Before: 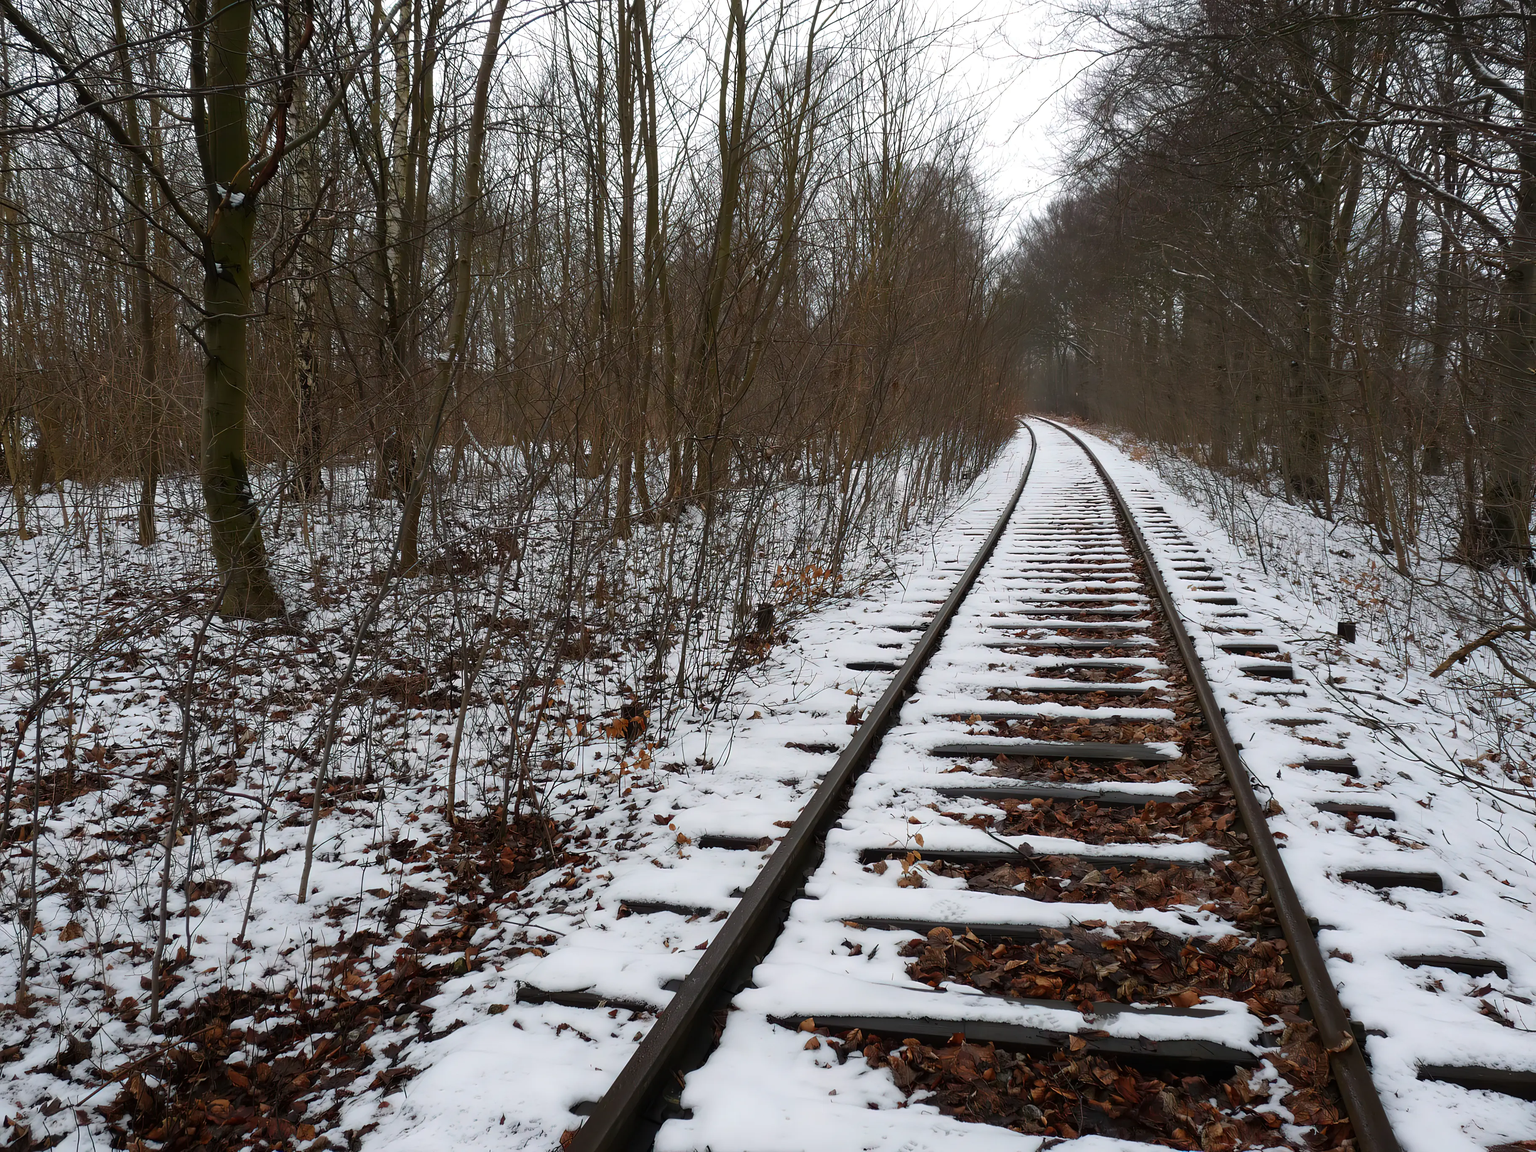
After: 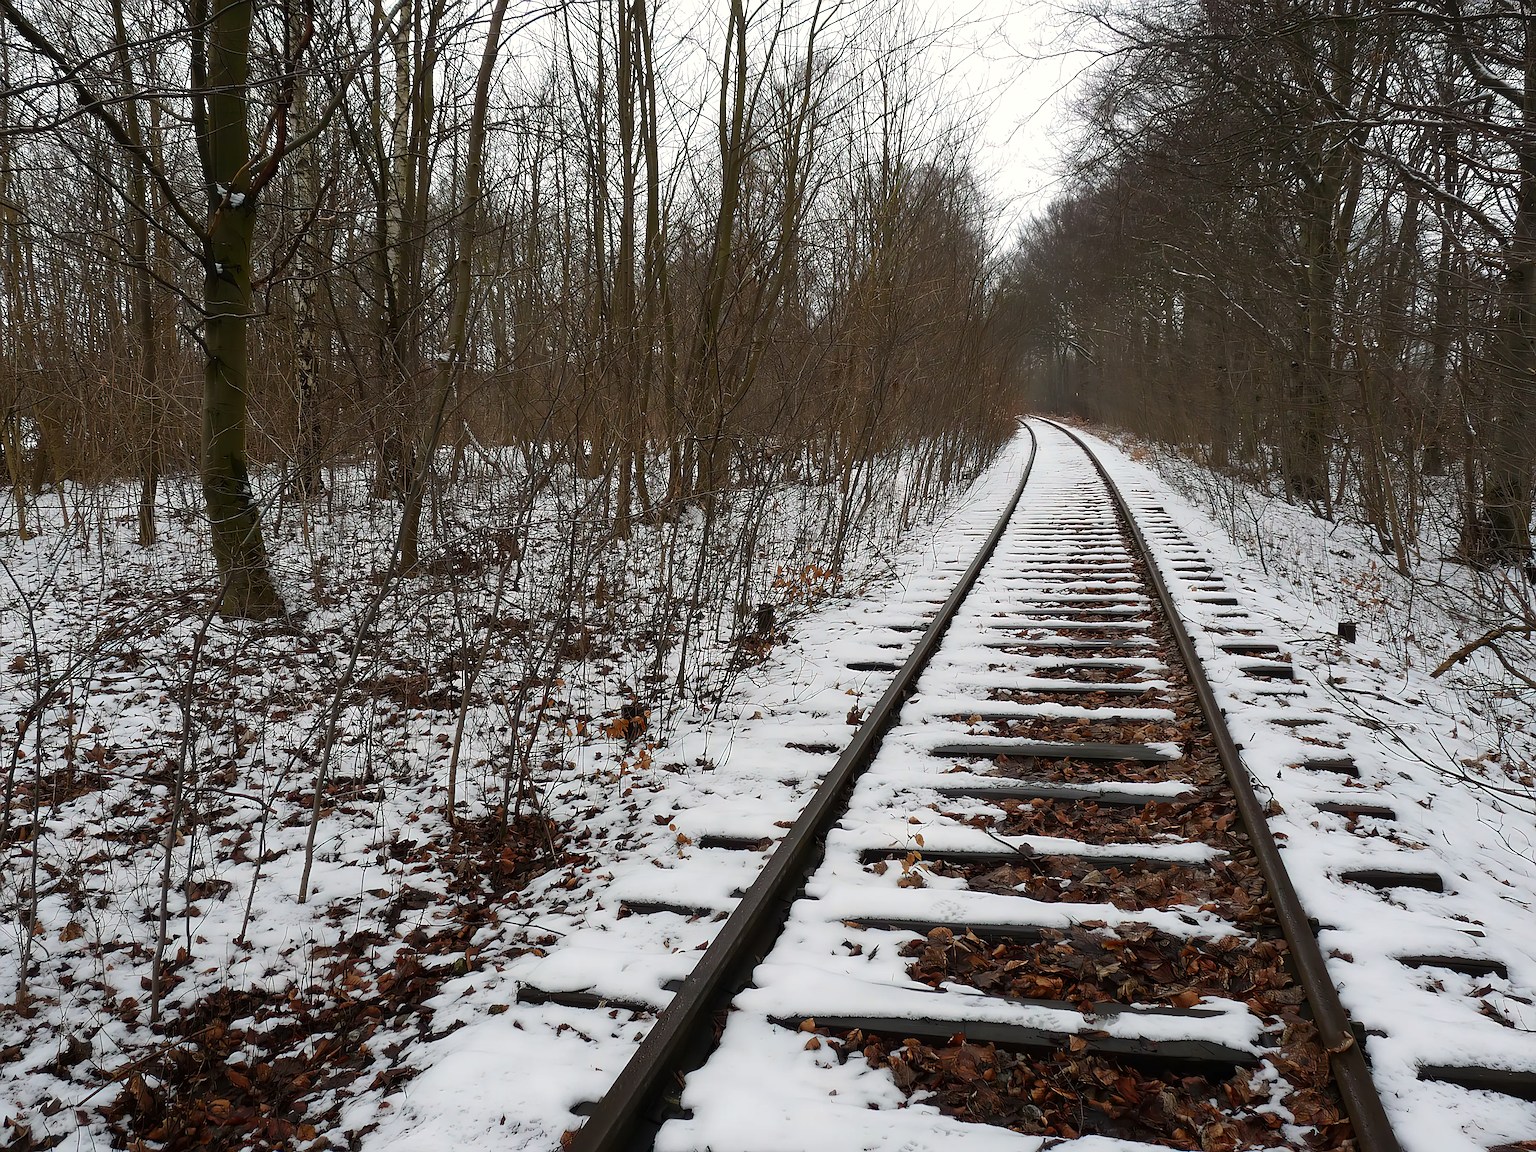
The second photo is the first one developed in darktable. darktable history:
sharpen: on, module defaults
color correction: highlights b* 3
